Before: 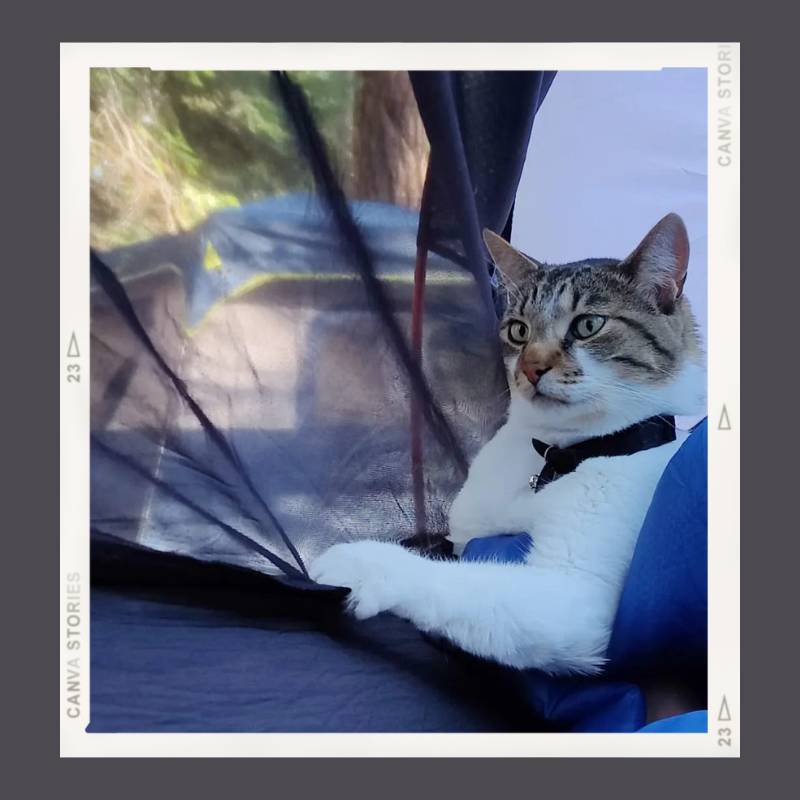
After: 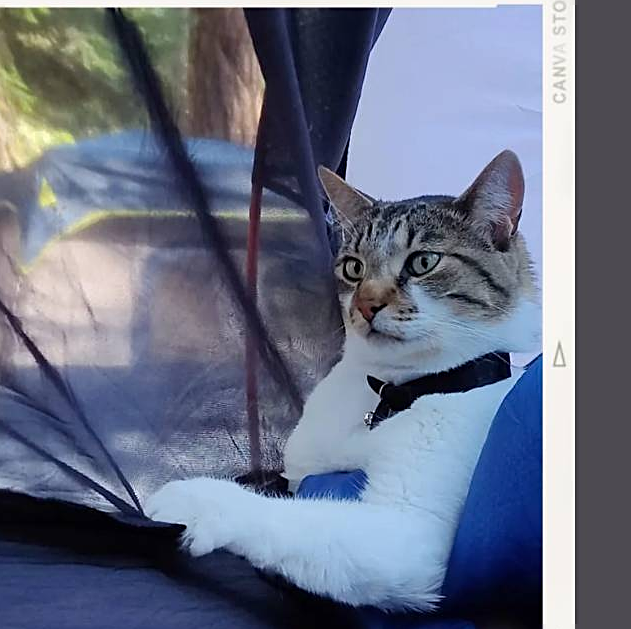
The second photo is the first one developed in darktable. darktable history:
sharpen: on, module defaults
crop and rotate: left 20.74%, top 7.912%, right 0.375%, bottom 13.378%
